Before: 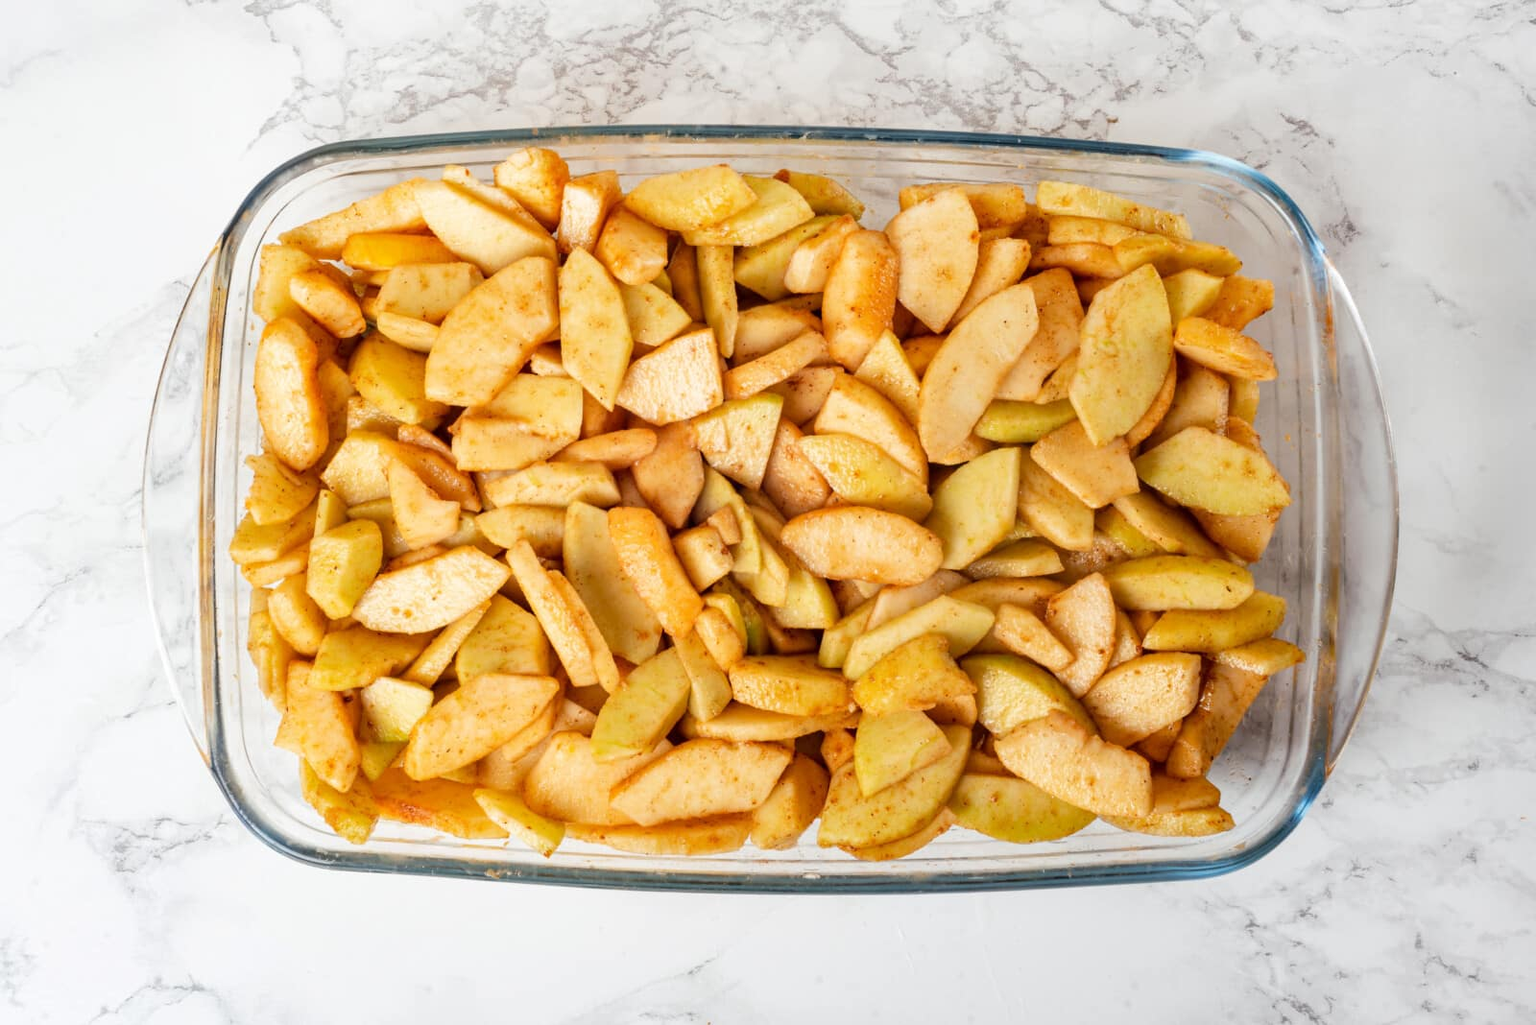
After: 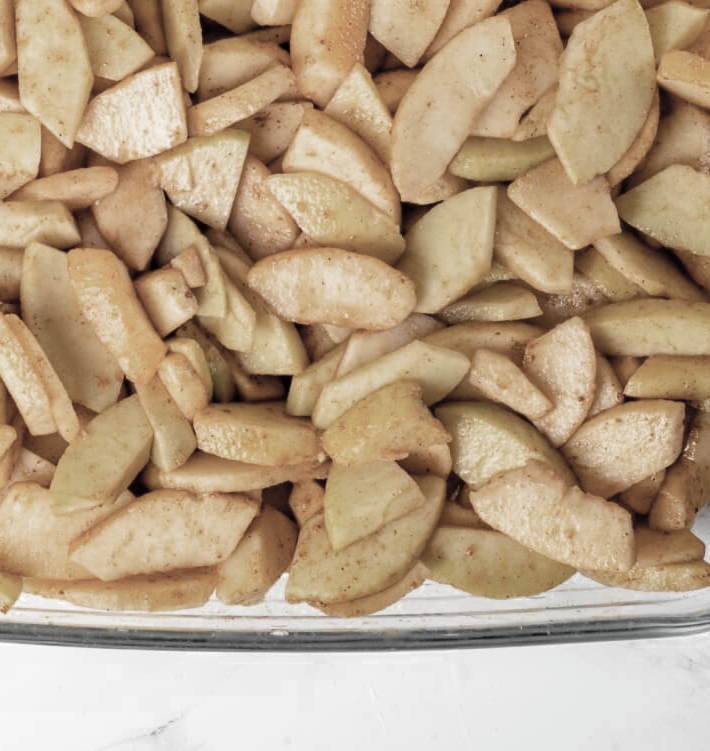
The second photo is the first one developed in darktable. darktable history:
exposure: black level correction 0.005, exposure 0.014 EV, compensate highlight preservation false
color zones: curves: ch0 [(0, 0.613) (0.01, 0.613) (0.245, 0.448) (0.498, 0.529) (0.642, 0.665) (0.879, 0.777) (0.99, 0.613)]; ch1 [(0, 0.035) (0.121, 0.189) (0.259, 0.197) (0.415, 0.061) (0.589, 0.022) (0.732, 0.022) (0.857, 0.026) (0.991, 0.053)]
velvia: on, module defaults
crop: left 35.432%, top 26.233%, right 20.145%, bottom 3.432%
